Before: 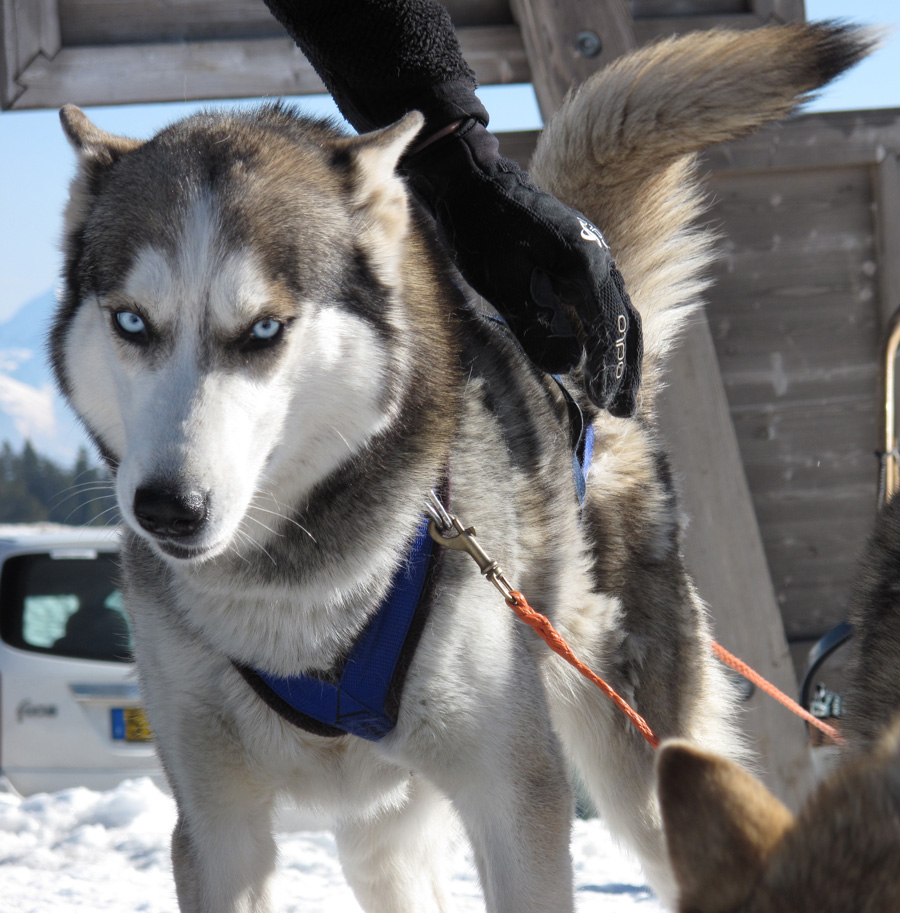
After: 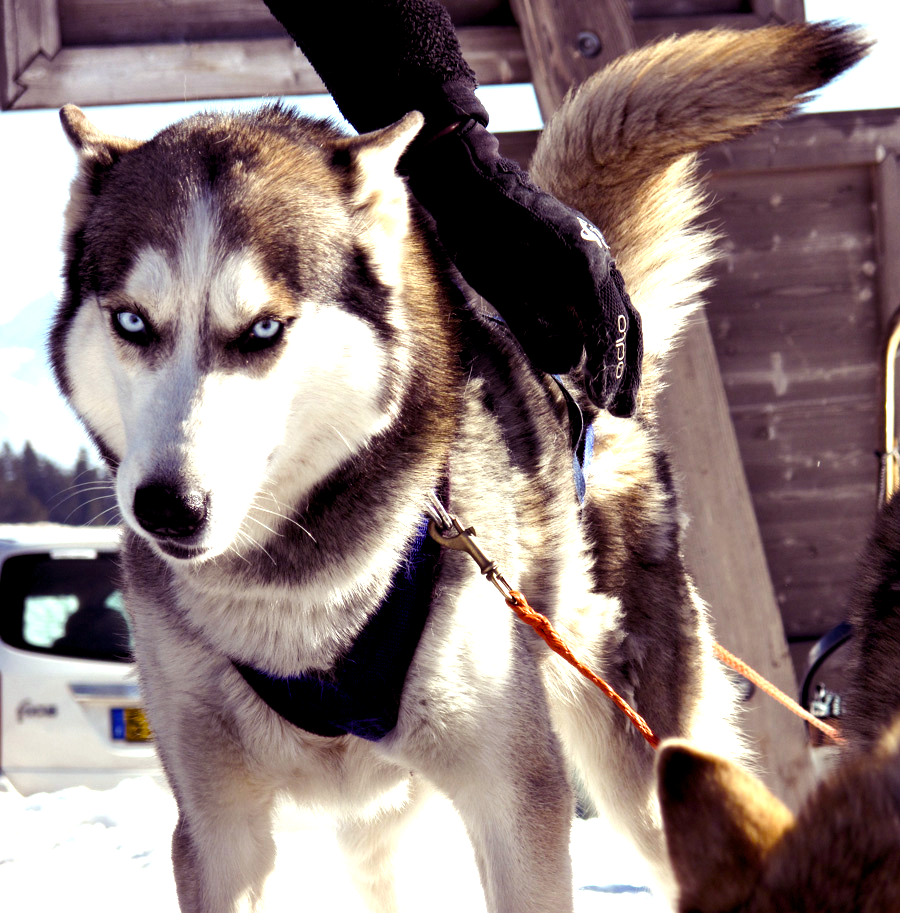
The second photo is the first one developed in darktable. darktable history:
tone equalizer: -8 EV -0.75 EV, -7 EV -0.7 EV, -6 EV -0.6 EV, -5 EV -0.4 EV, -3 EV 0.4 EV, -2 EV 0.6 EV, -1 EV 0.7 EV, +0 EV 0.75 EV, edges refinement/feathering 500, mask exposure compensation -1.57 EV, preserve details no
color balance rgb: shadows lift › luminance -21.66%, shadows lift › chroma 8.98%, shadows lift › hue 283.37°, power › chroma 1.55%, power › hue 25.59°, highlights gain › luminance 6.08%, highlights gain › chroma 2.55%, highlights gain › hue 90°, global offset › luminance -0.87%, perceptual saturation grading › global saturation 27.49%, perceptual saturation grading › highlights -28.39%, perceptual saturation grading › mid-tones 15.22%, perceptual saturation grading › shadows 33.98%, perceptual brilliance grading › highlights 10%, perceptual brilliance grading › mid-tones 5%
